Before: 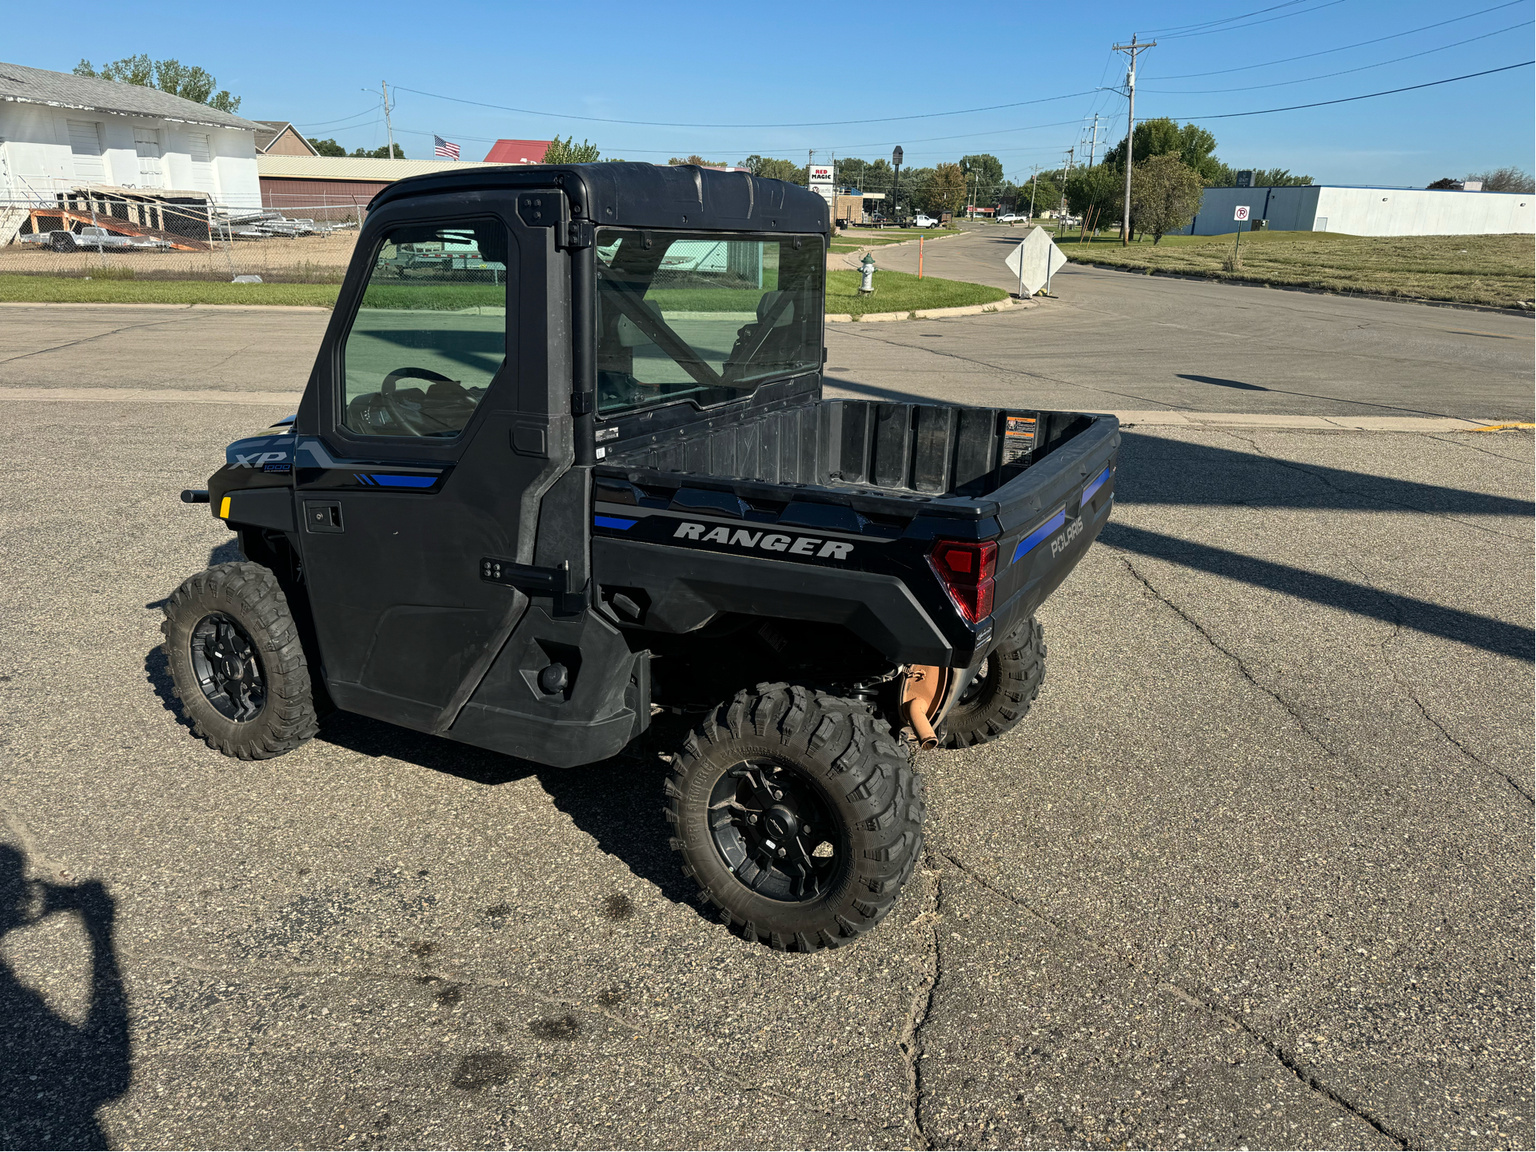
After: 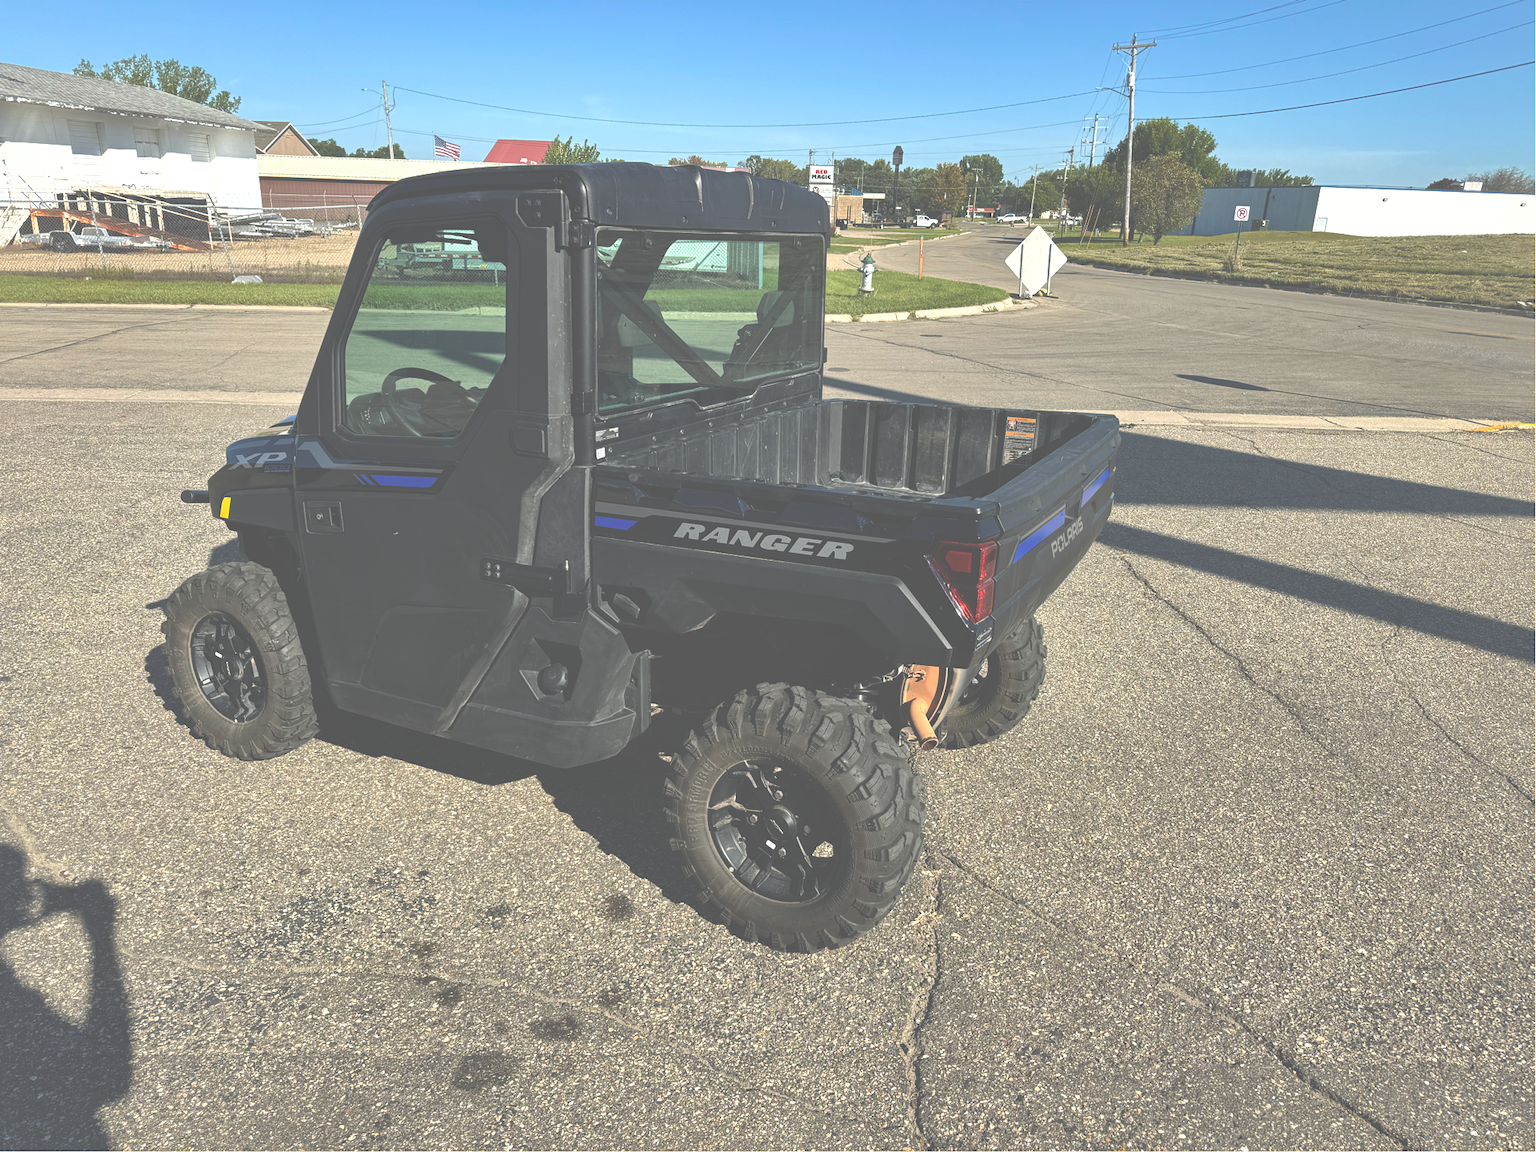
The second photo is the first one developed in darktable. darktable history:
exposure: black level correction -0.073, exposure 0.502 EV, compensate exposure bias true, compensate highlight preservation false
shadows and highlights: on, module defaults
